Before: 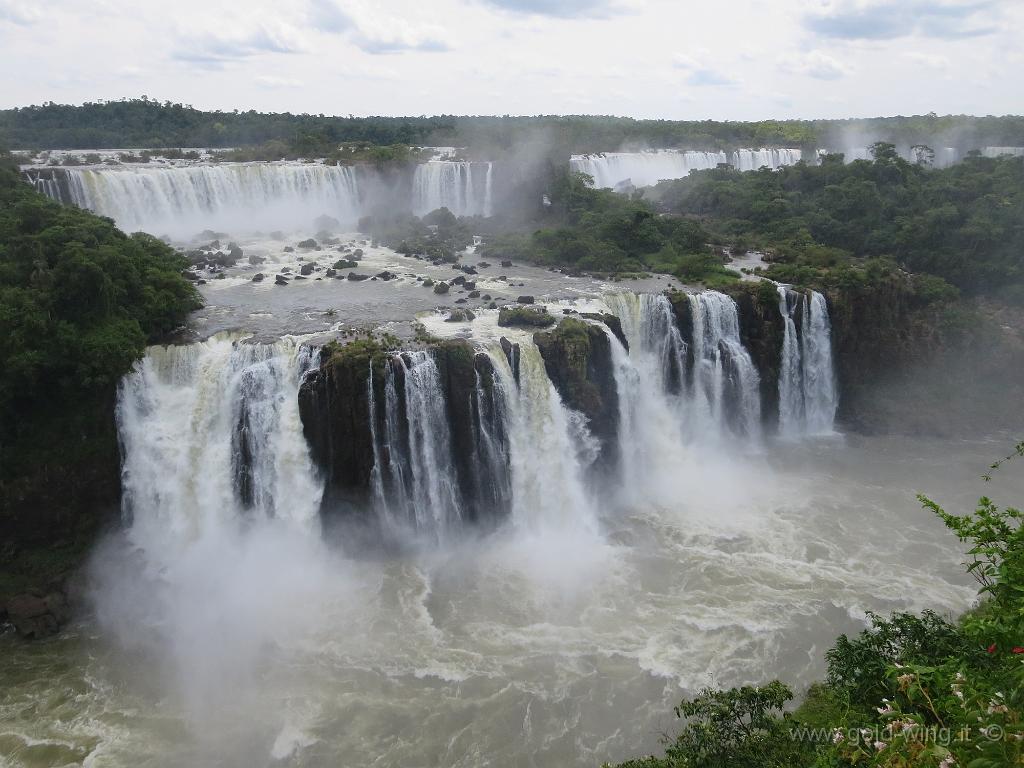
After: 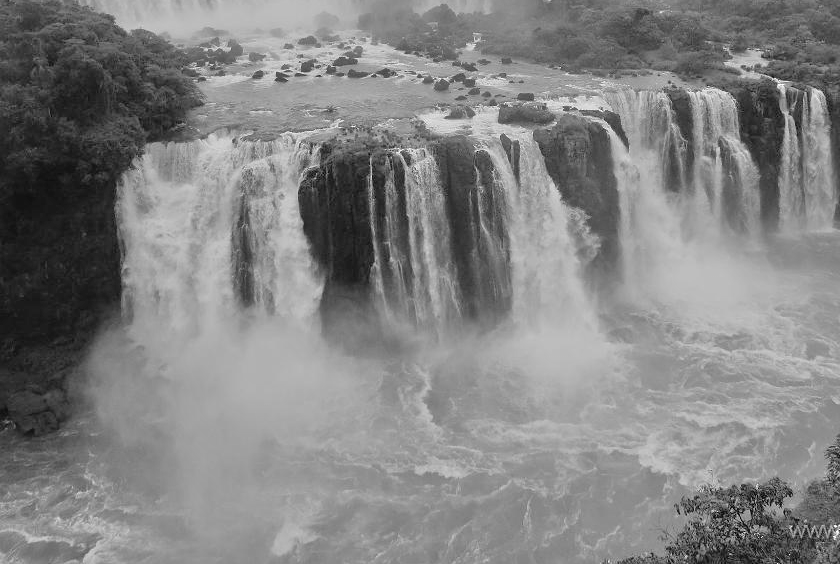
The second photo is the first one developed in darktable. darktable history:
crop: top 26.531%, right 17.959%
color balance rgb: on, module defaults
monochrome: a -92.57, b 58.91
tone equalizer: -7 EV 0.15 EV, -6 EV 0.6 EV, -5 EV 1.15 EV, -4 EV 1.33 EV, -3 EV 1.15 EV, -2 EV 0.6 EV, -1 EV 0.15 EV, mask exposure compensation -0.5 EV
white balance: red 0.98, blue 1.034
